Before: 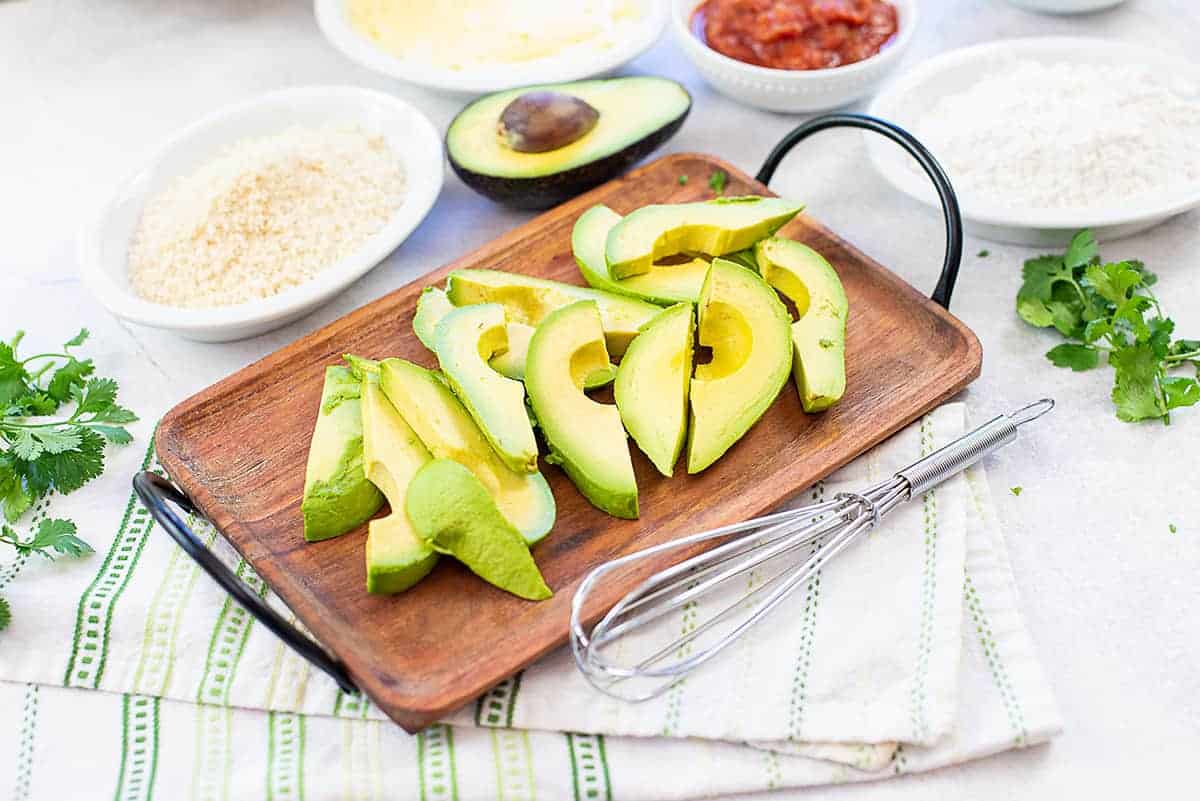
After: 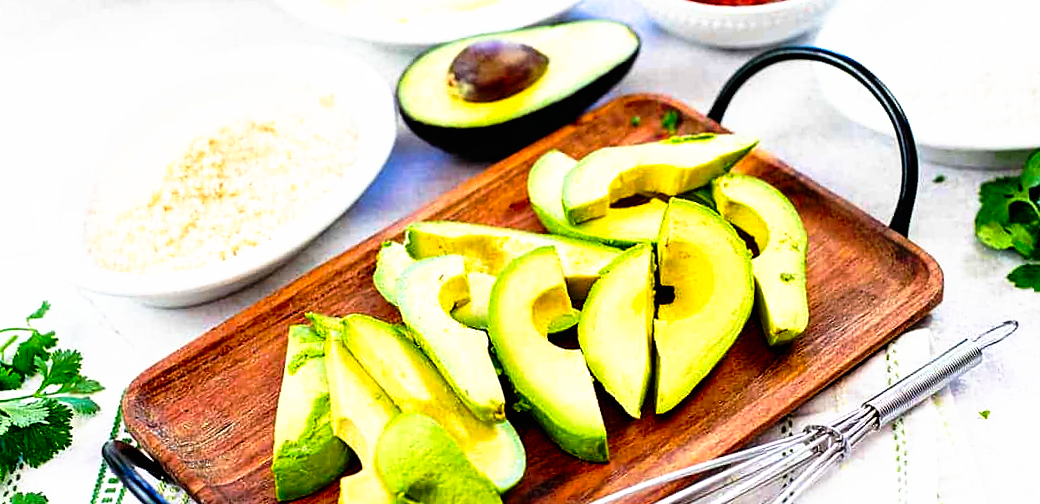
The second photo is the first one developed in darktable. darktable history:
rotate and perspective: rotation -3°, crop left 0.031, crop right 0.968, crop top 0.07, crop bottom 0.93
crop: left 1.509%, top 3.452%, right 7.696%, bottom 28.452%
tone curve: curves: ch0 [(0, 0) (0.003, 0.008) (0.011, 0.008) (0.025, 0.008) (0.044, 0.008) (0.069, 0.006) (0.1, 0.006) (0.136, 0.006) (0.177, 0.008) (0.224, 0.012) (0.277, 0.026) (0.335, 0.083) (0.399, 0.165) (0.468, 0.292) (0.543, 0.416) (0.623, 0.535) (0.709, 0.692) (0.801, 0.853) (0.898, 0.981) (1, 1)], preserve colors none
